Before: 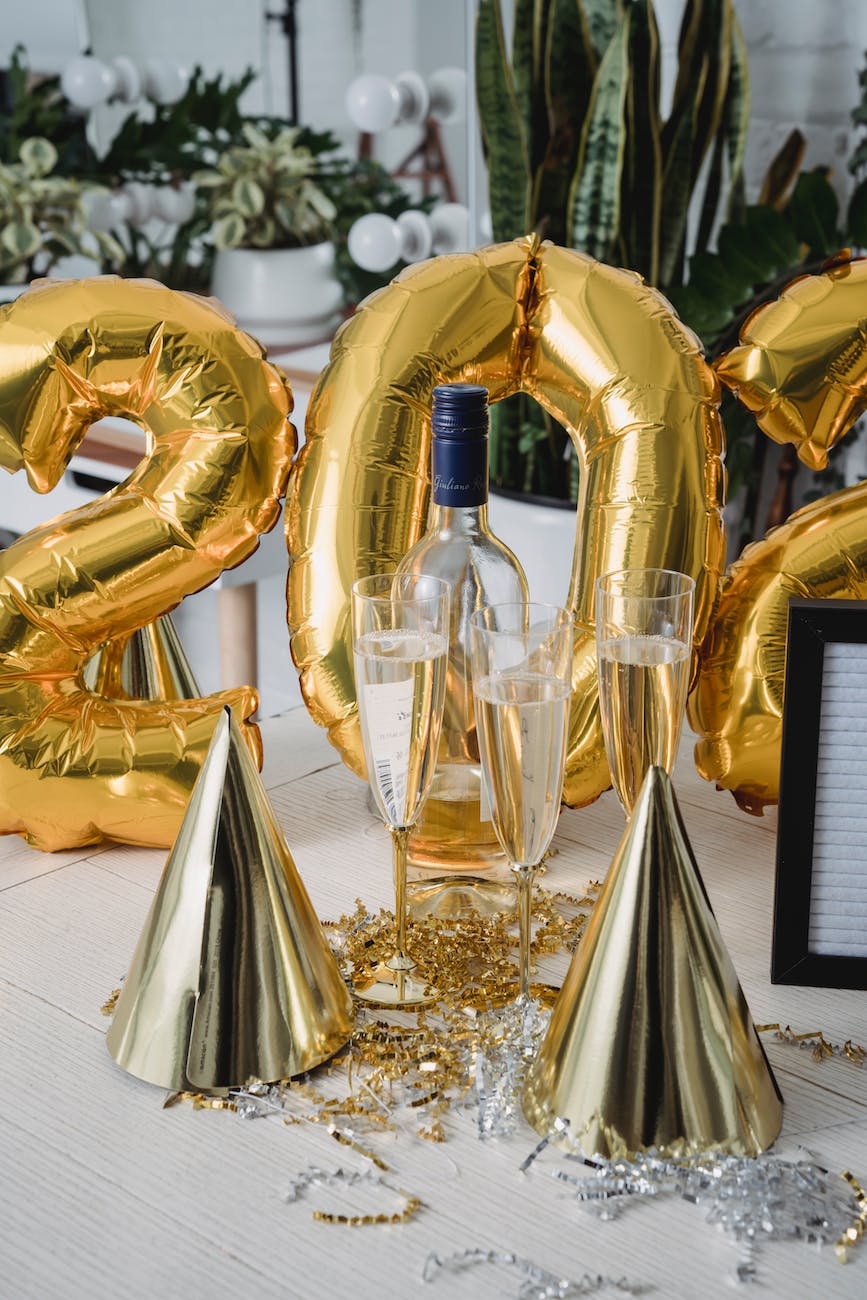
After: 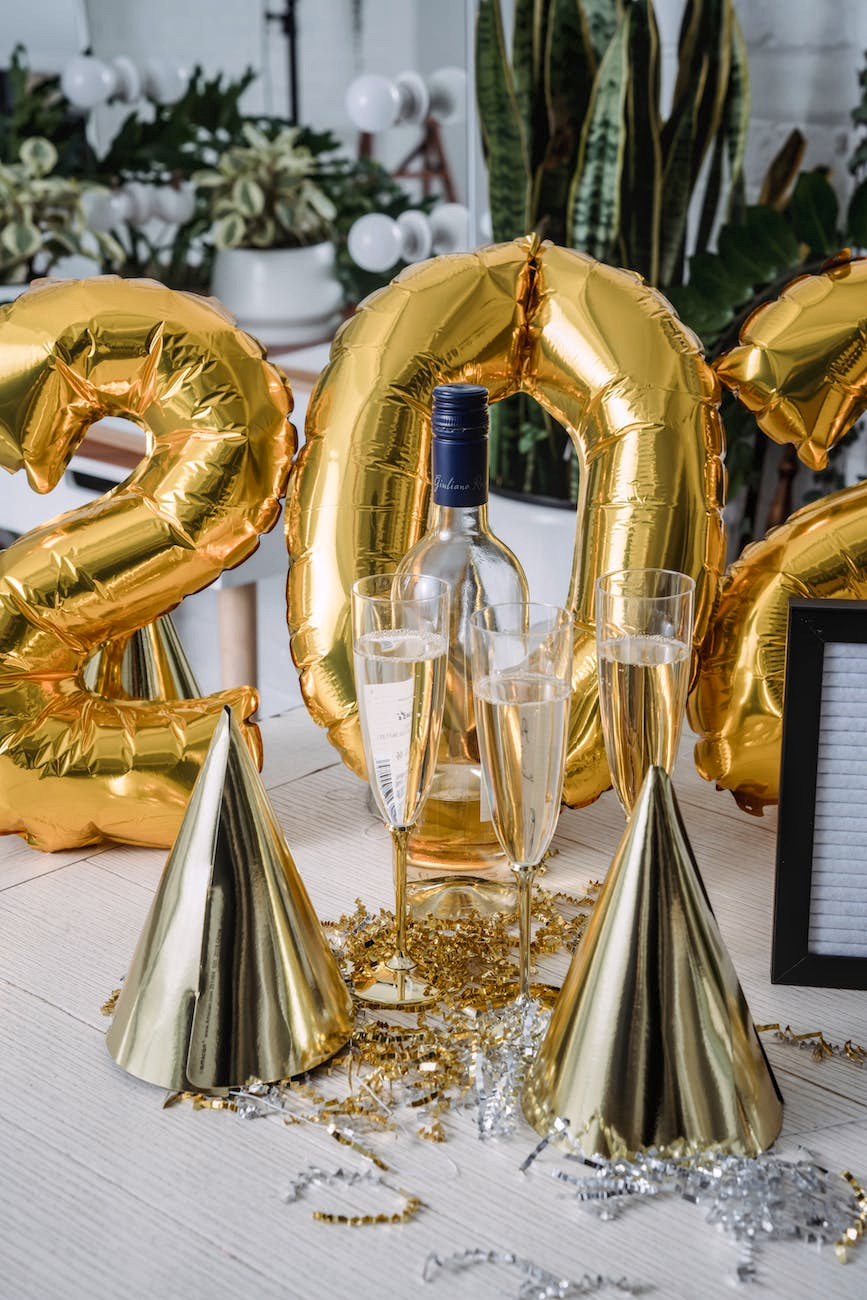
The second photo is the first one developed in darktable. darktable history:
white balance: red 1.004, blue 1.024
local contrast: on, module defaults
